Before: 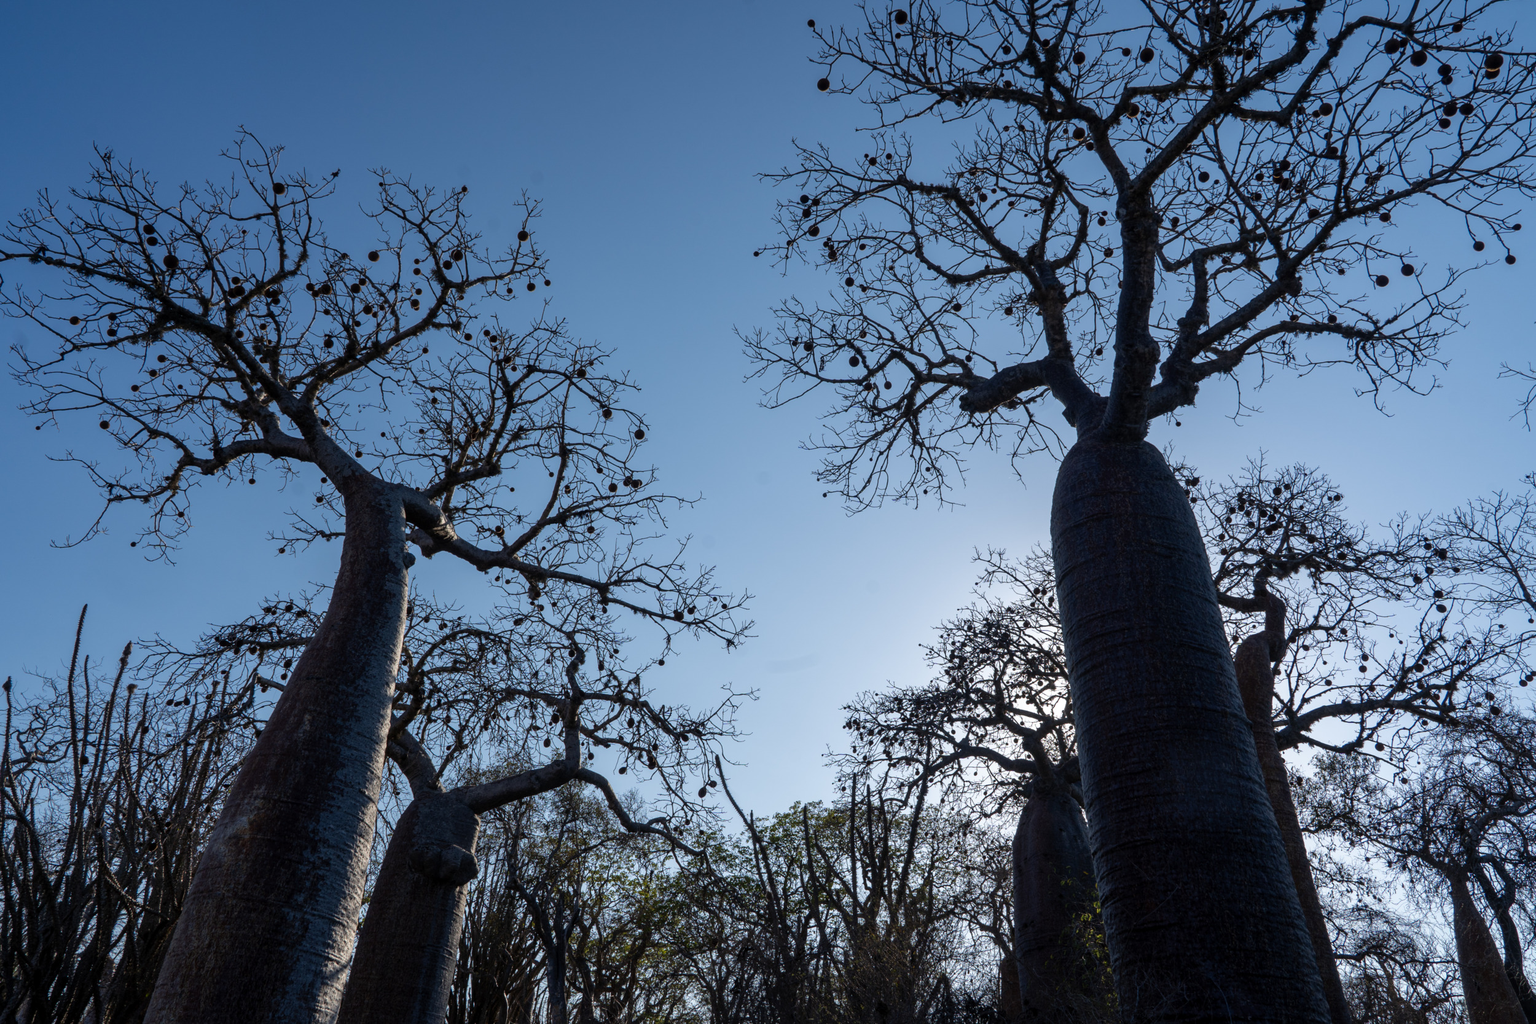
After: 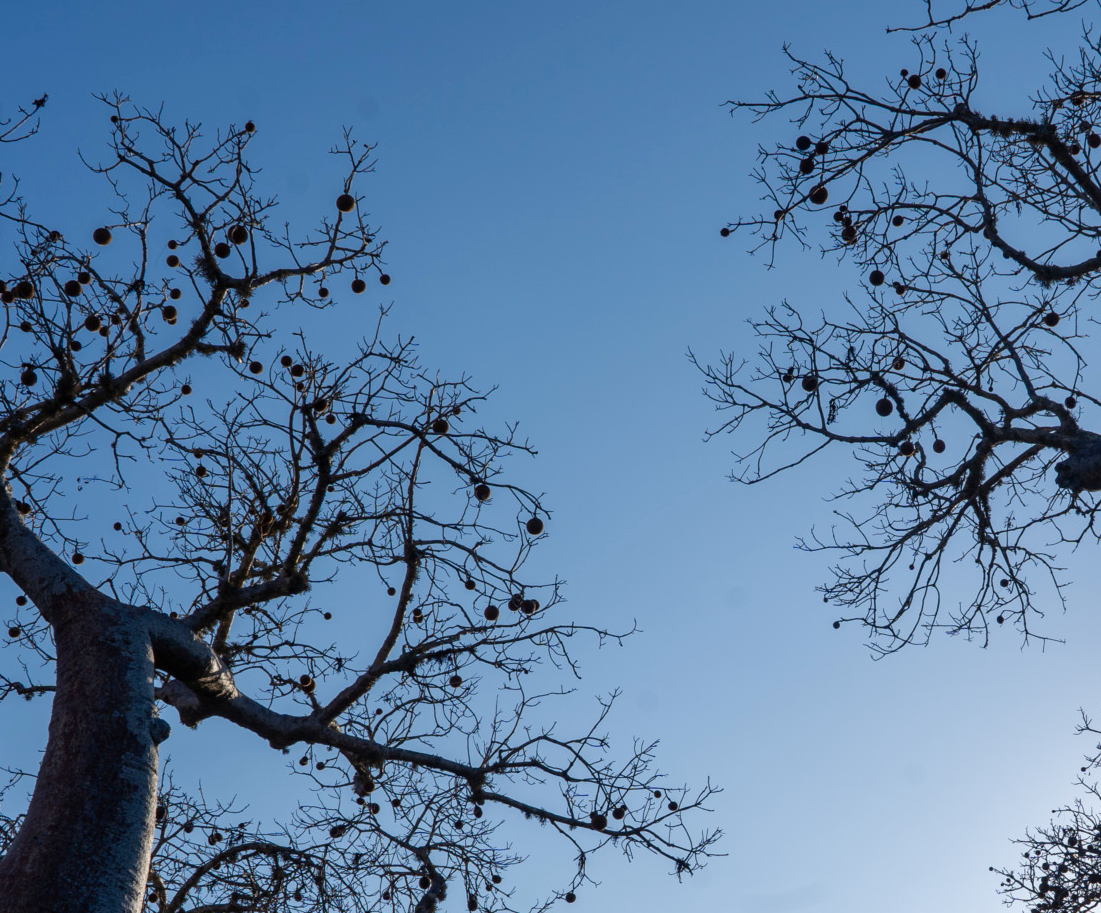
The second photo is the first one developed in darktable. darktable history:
crop: left 20.248%, top 10.86%, right 35.675%, bottom 34.321%
color balance rgb: perceptual saturation grading › global saturation 20%, perceptual saturation grading › highlights -25%, perceptual saturation grading › shadows 25%
